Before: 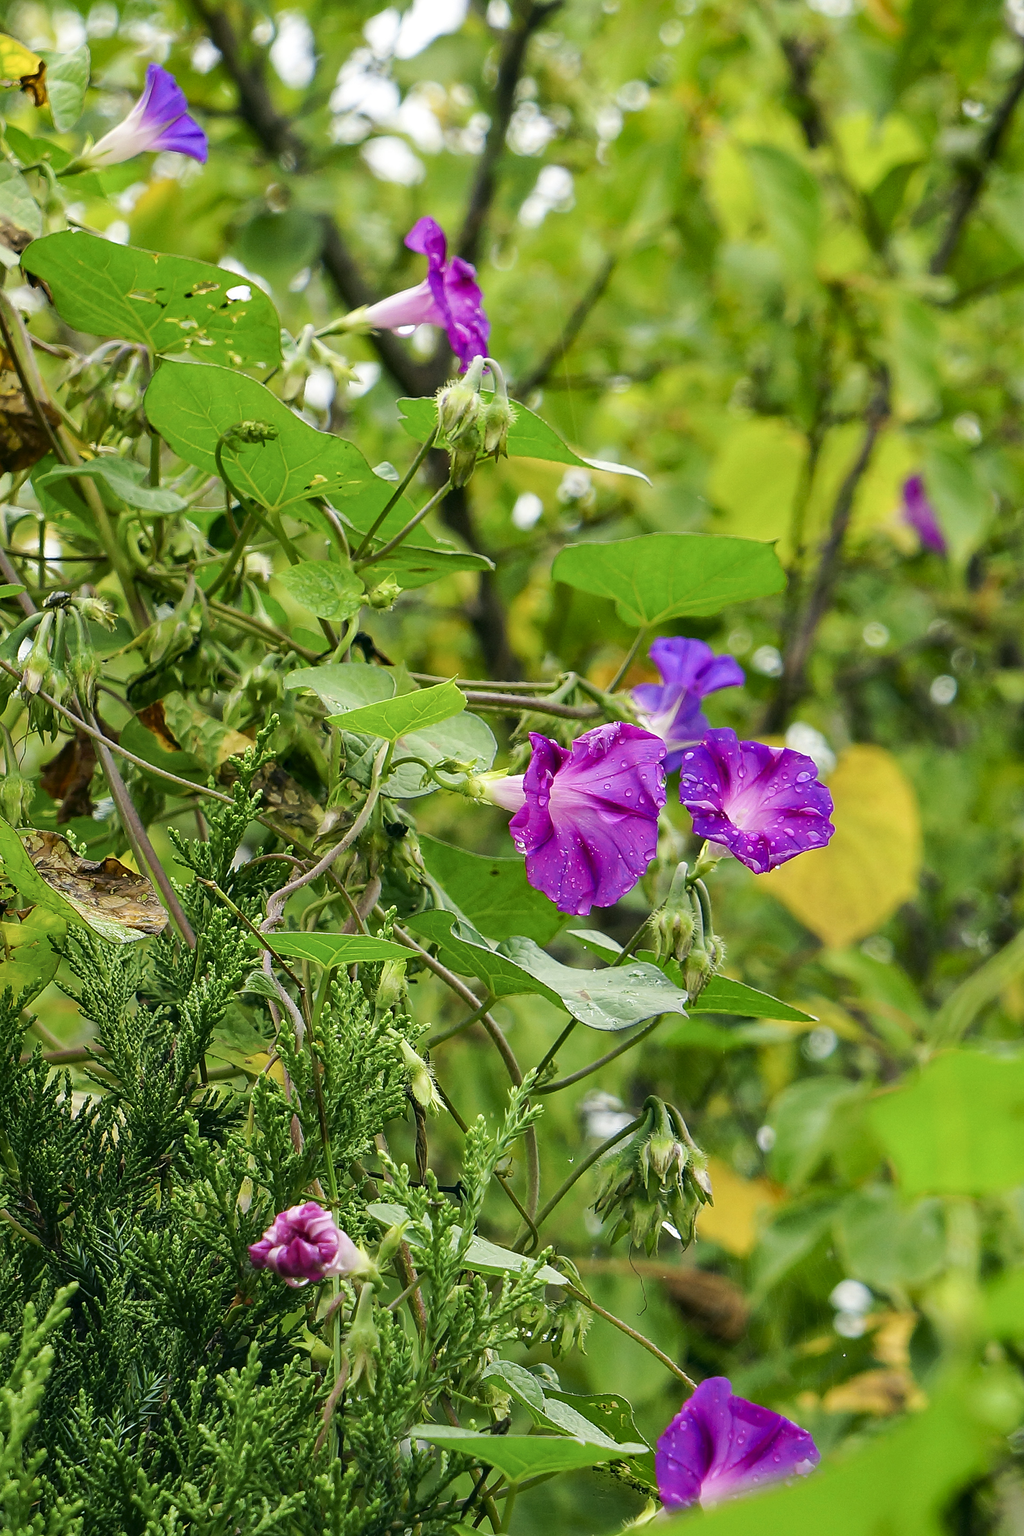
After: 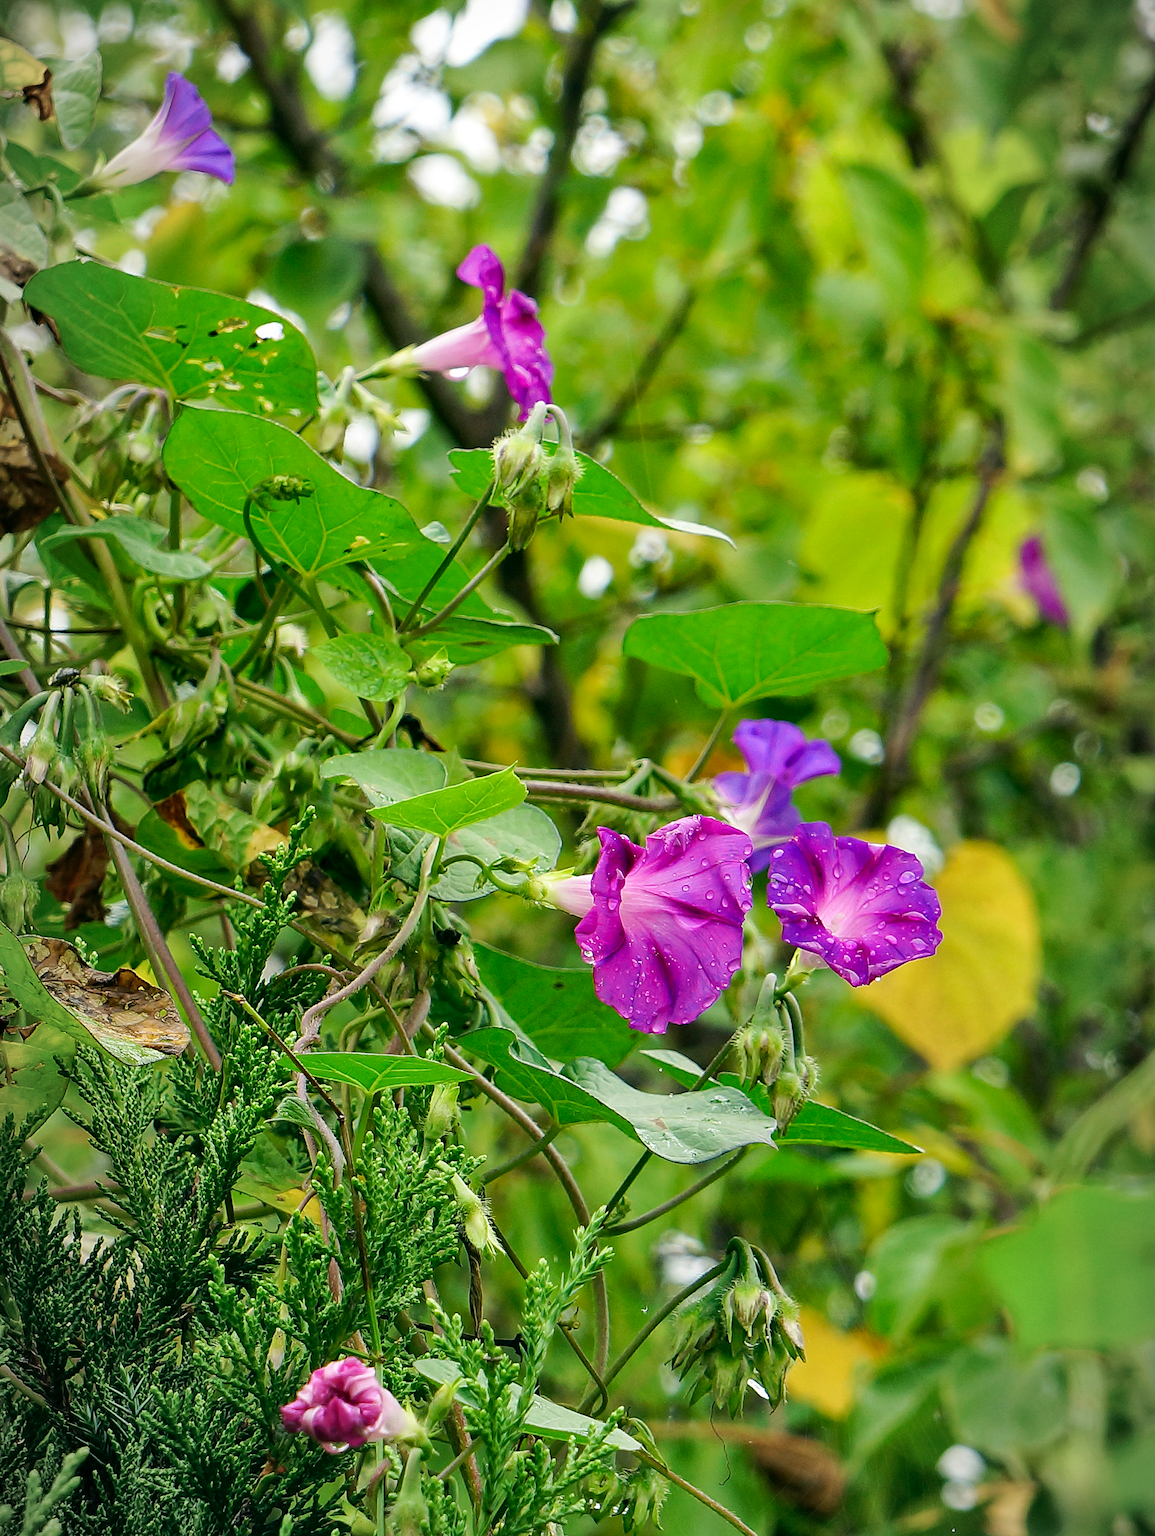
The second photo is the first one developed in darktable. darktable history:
shadows and highlights: shadows 48.19, highlights -42.59, soften with gaussian
crop and rotate: top 0%, bottom 11.406%
vignetting: fall-off start 96.68%, fall-off radius 98.69%, brightness -0.623, saturation -0.68, width/height ratio 0.609, unbound false
